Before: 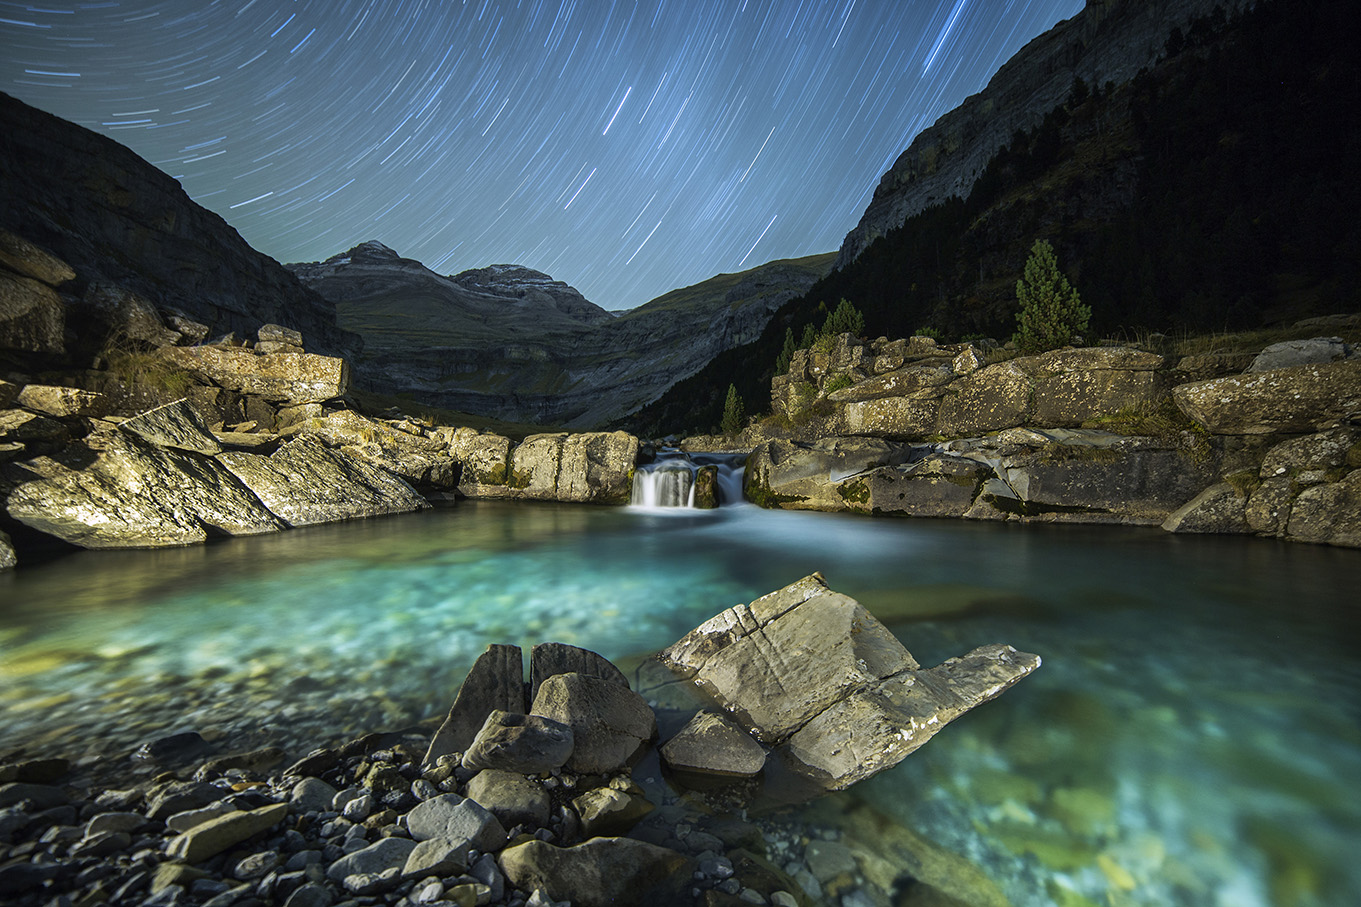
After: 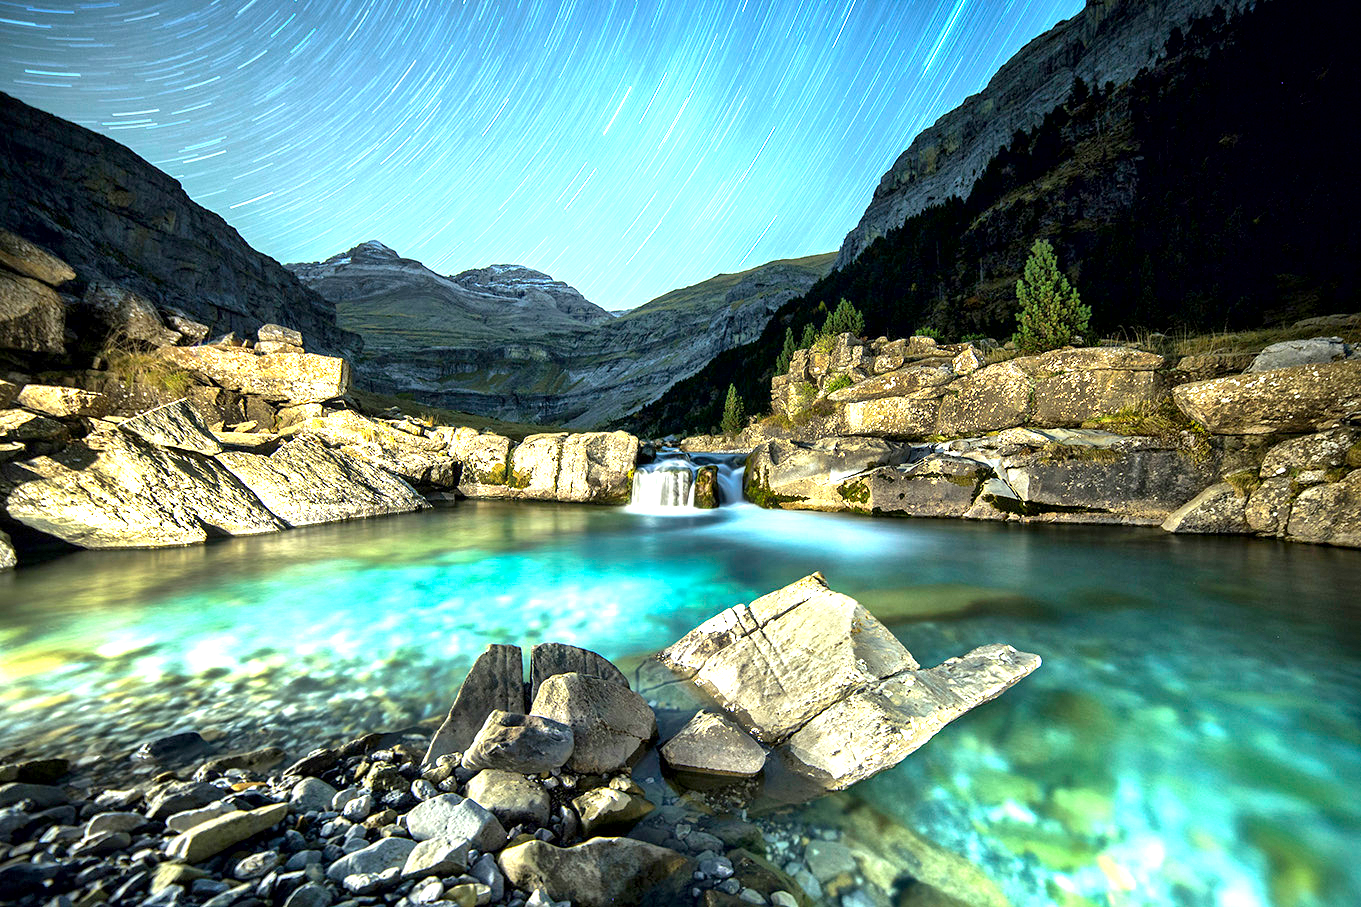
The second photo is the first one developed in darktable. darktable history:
local contrast: mode bilateral grid, contrast 20, coarseness 50, detail 150%, midtone range 0.2
exposure: black level correction 0.001, exposure 1.84 EV, compensate highlight preservation false
